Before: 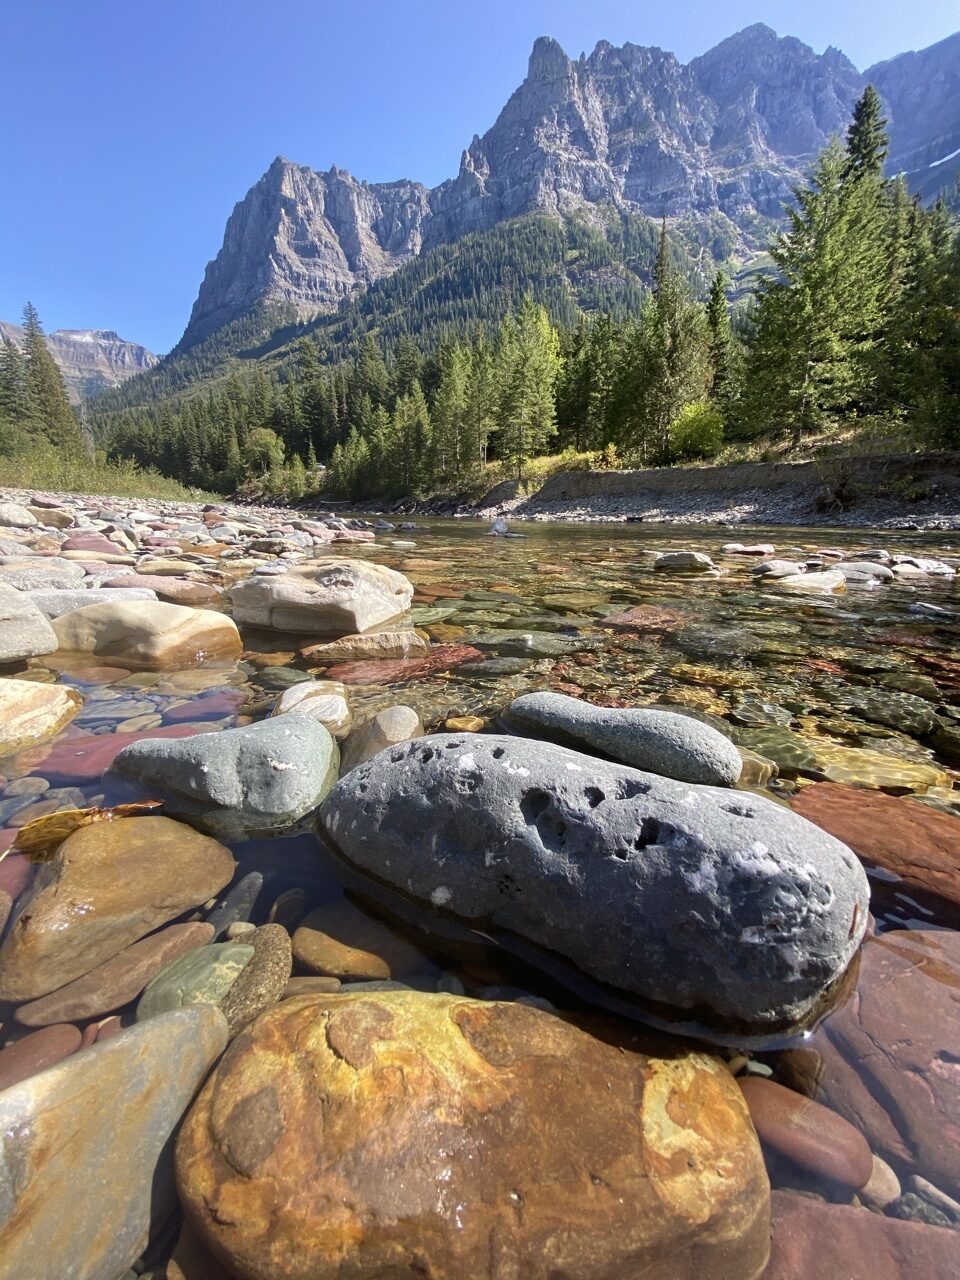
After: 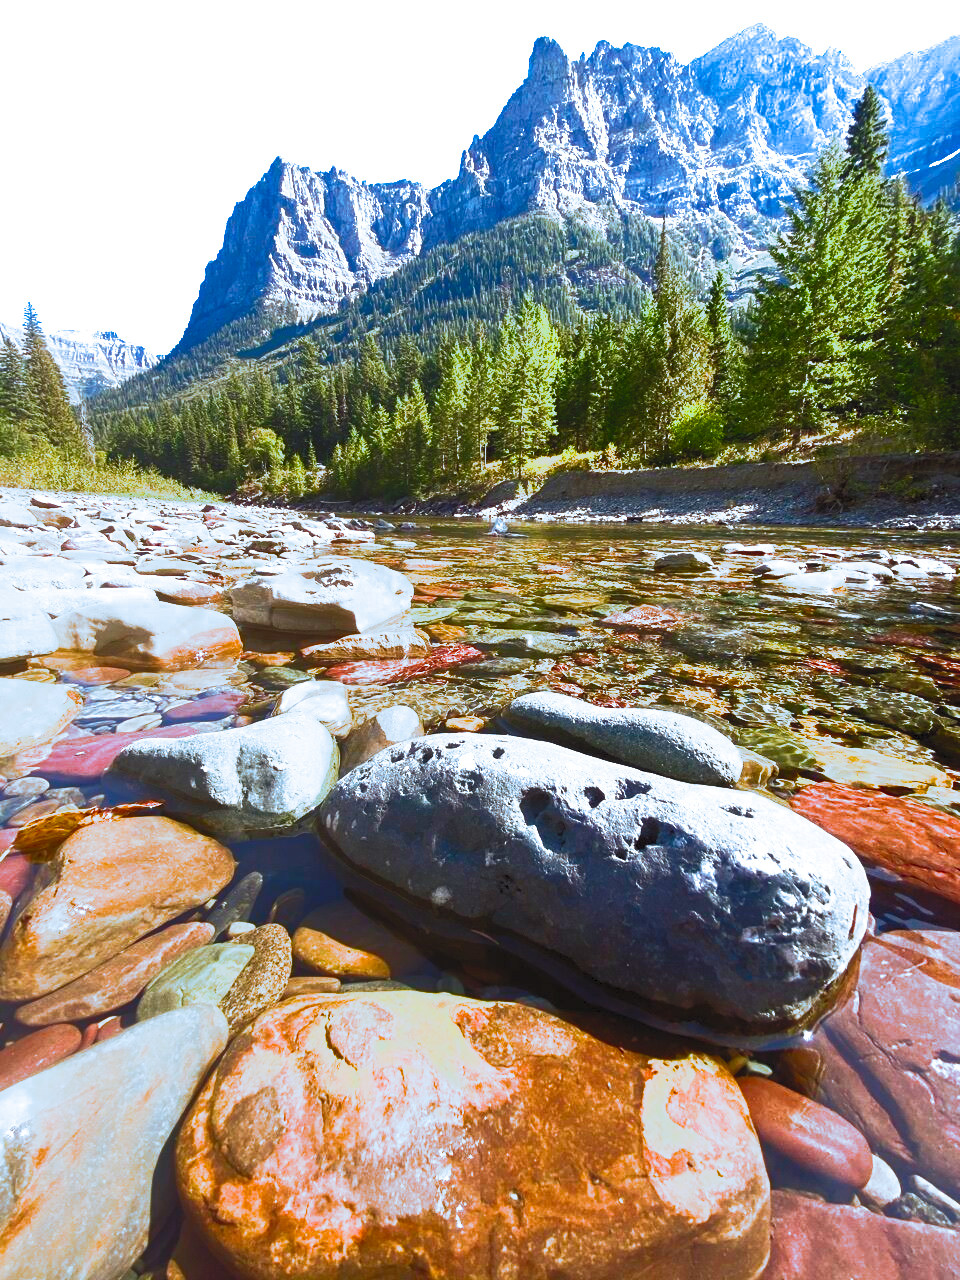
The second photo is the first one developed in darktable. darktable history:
contrast brightness saturation: contrast 1, brightness 1, saturation 1
exposure: exposure -0.582 EV, compensate highlight preservation false
split-toning: shadows › hue 351.18°, shadows › saturation 0.86, highlights › hue 218.82°, highlights › saturation 0.73, balance -19.167
